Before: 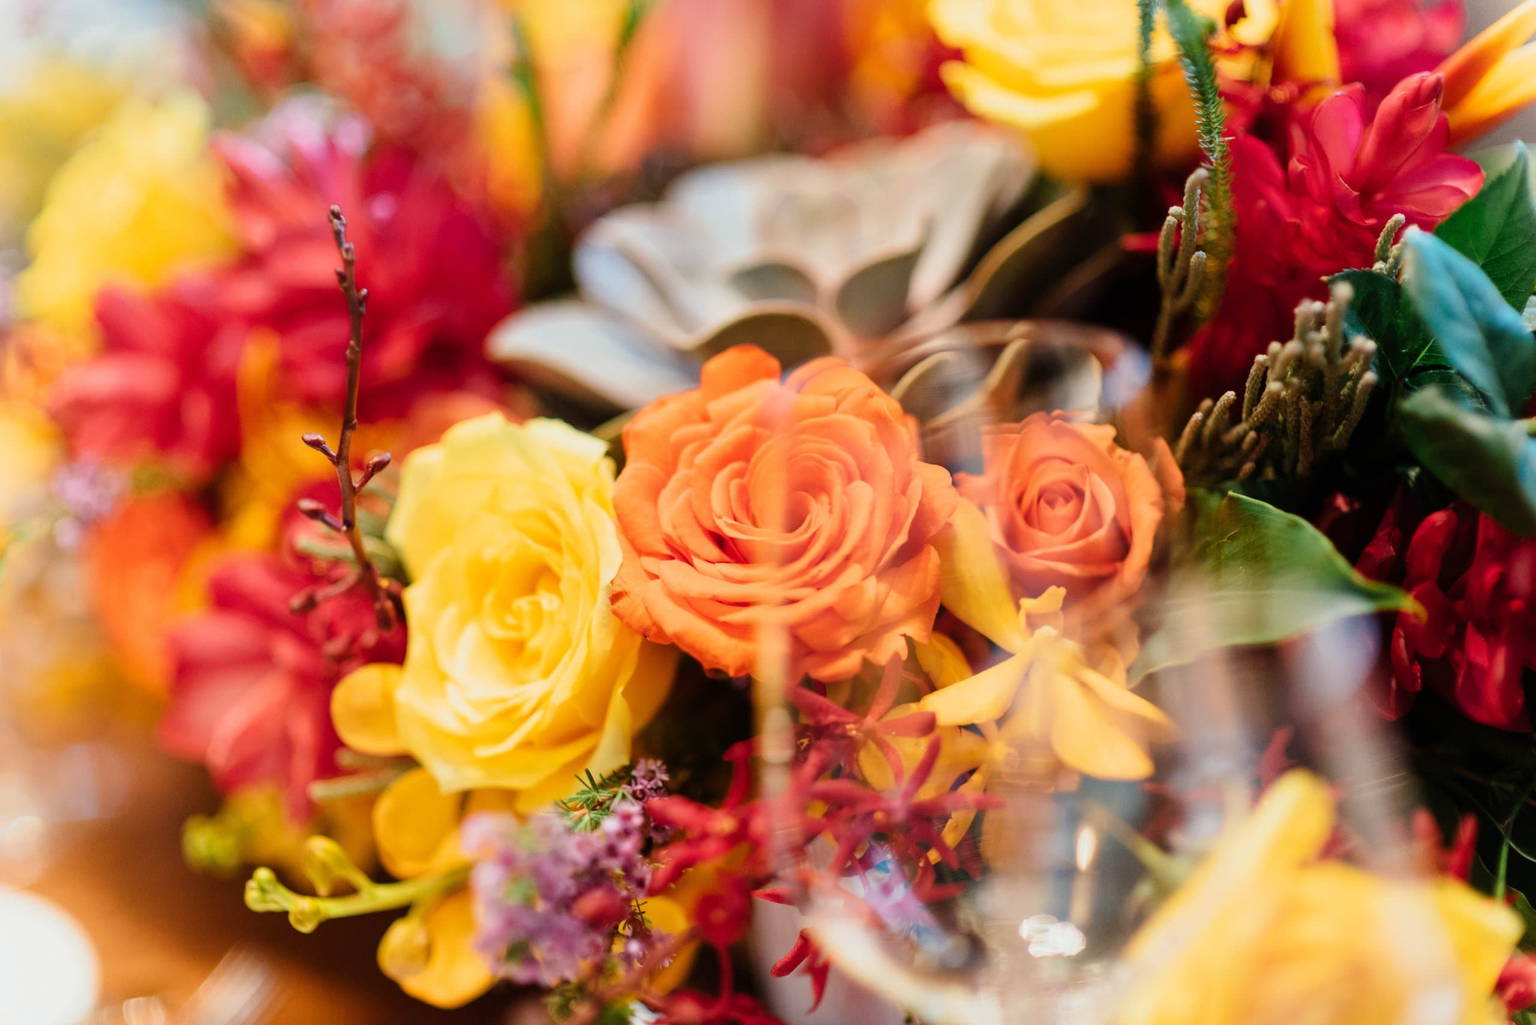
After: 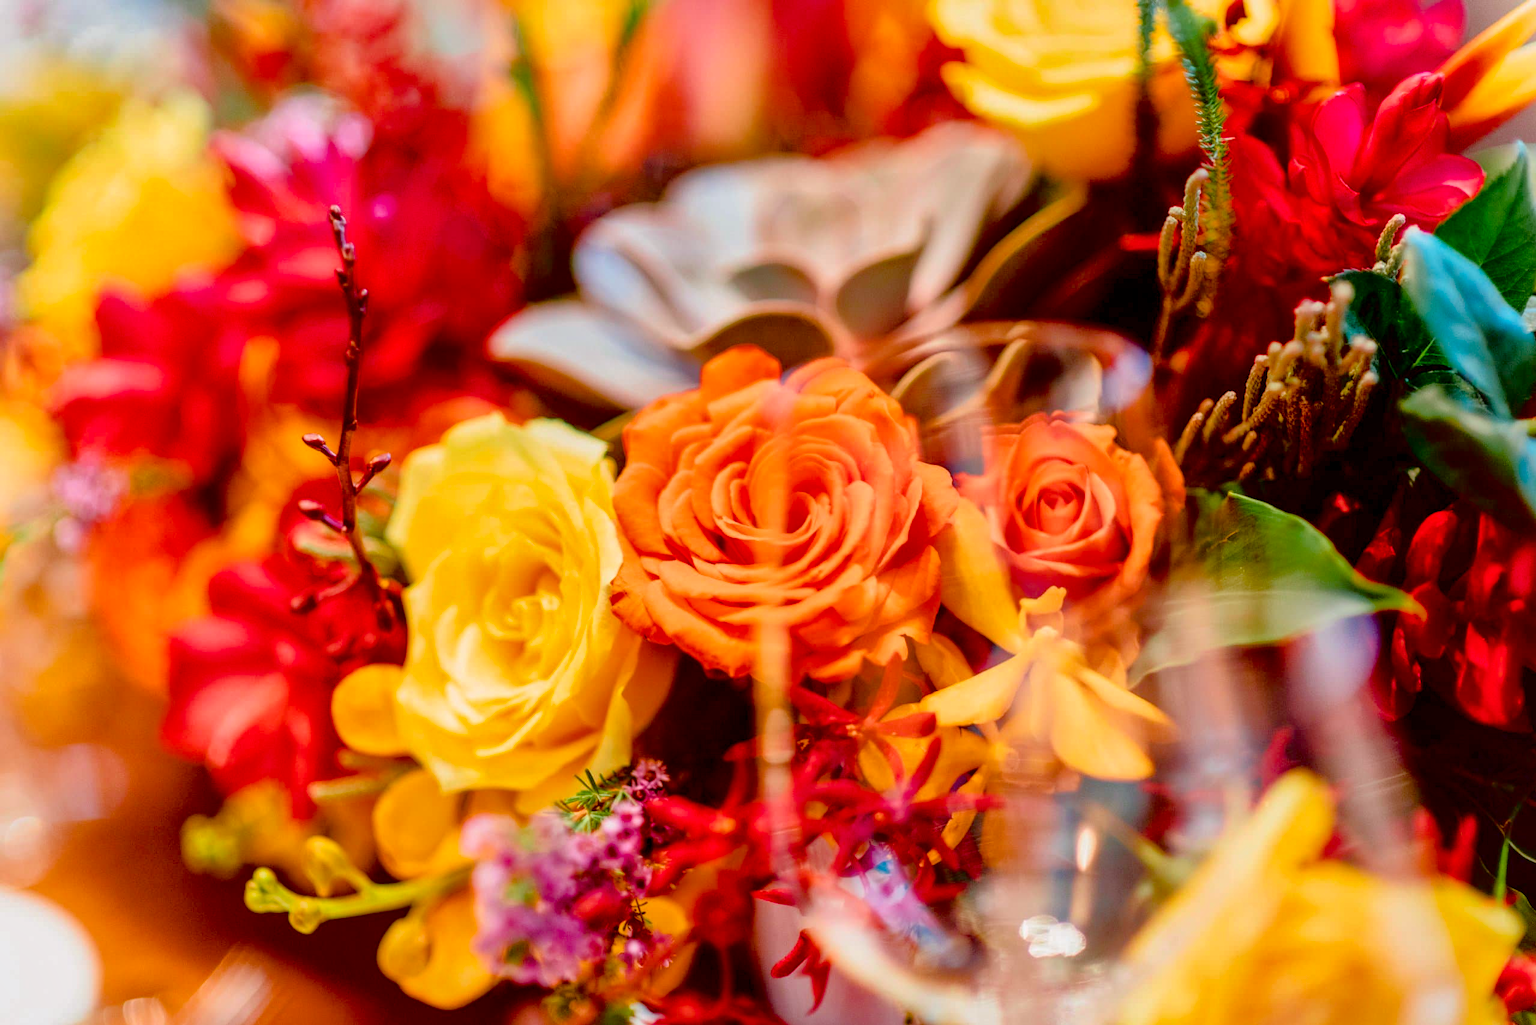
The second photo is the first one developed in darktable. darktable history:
local contrast: detail 130%
tone curve: curves: ch0 [(0, 0) (0.126, 0.061) (0.362, 0.382) (0.498, 0.498) (0.706, 0.712) (1, 1)]; ch1 [(0, 0) (0.5, 0.505) (0.55, 0.578) (1, 1)]; ch2 [(0, 0) (0.44, 0.424) (0.489, 0.483) (0.537, 0.538) (1, 1)], color space Lab, independent channels, preserve colors none
color balance rgb: perceptual saturation grading › global saturation 35%, perceptual saturation grading › highlights -25%, perceptual saturation grading › shadows 50%
color balance: mode lift, gamma, gain (sRGB), lift [1, 1.049, 1, 1]
shadows and highlights: on, module defaults
